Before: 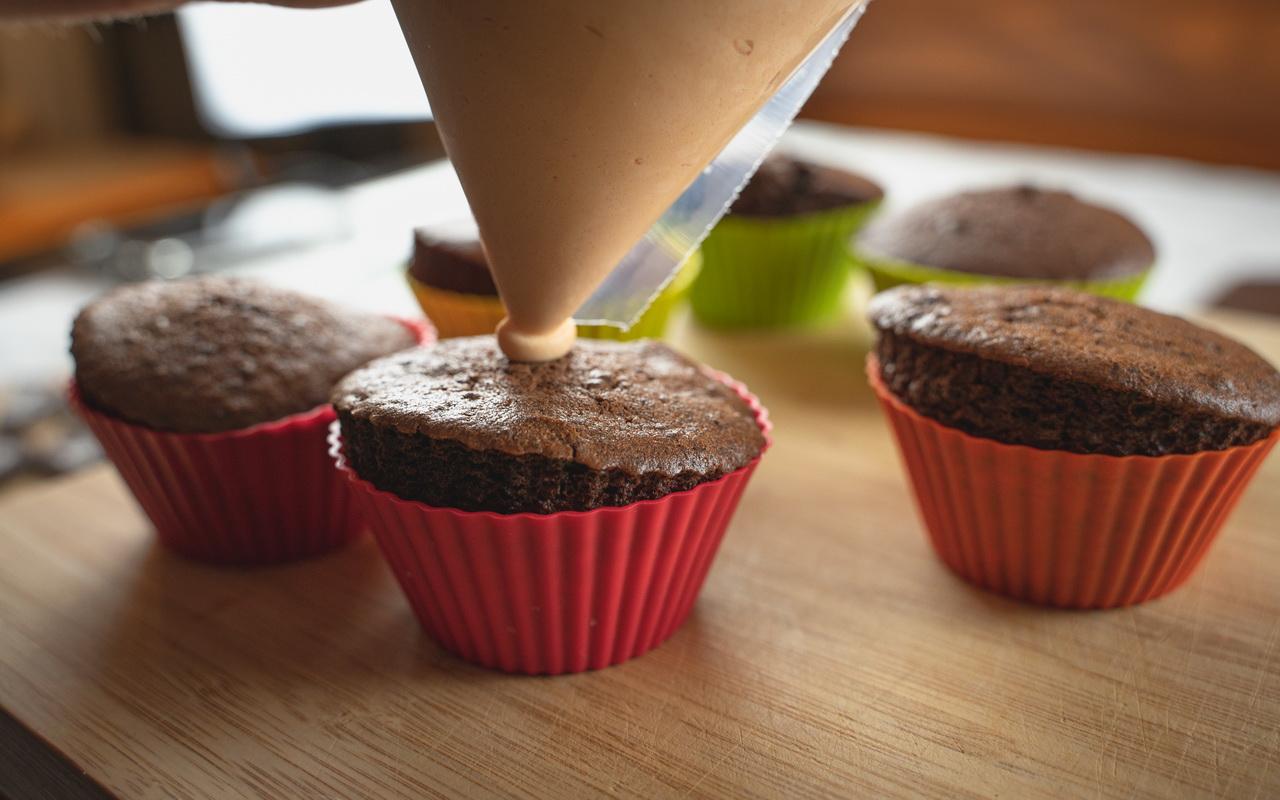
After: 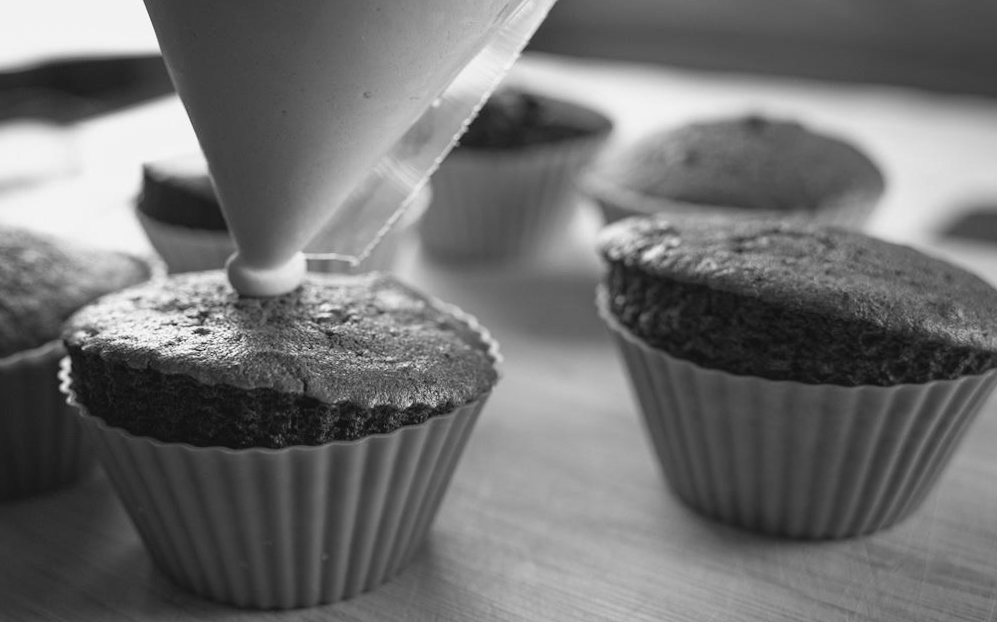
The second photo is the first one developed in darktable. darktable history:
crop and rotate: left 20.74%, top 7.912%, right 0.375%, bottom 13.378%
rotate and perspective: rotation -0.45°, automatic cropping original format, crop left 0.008, crop right 0.992, crop top 0.012, crop bottom 0.988
monochrome: on, module defaults
